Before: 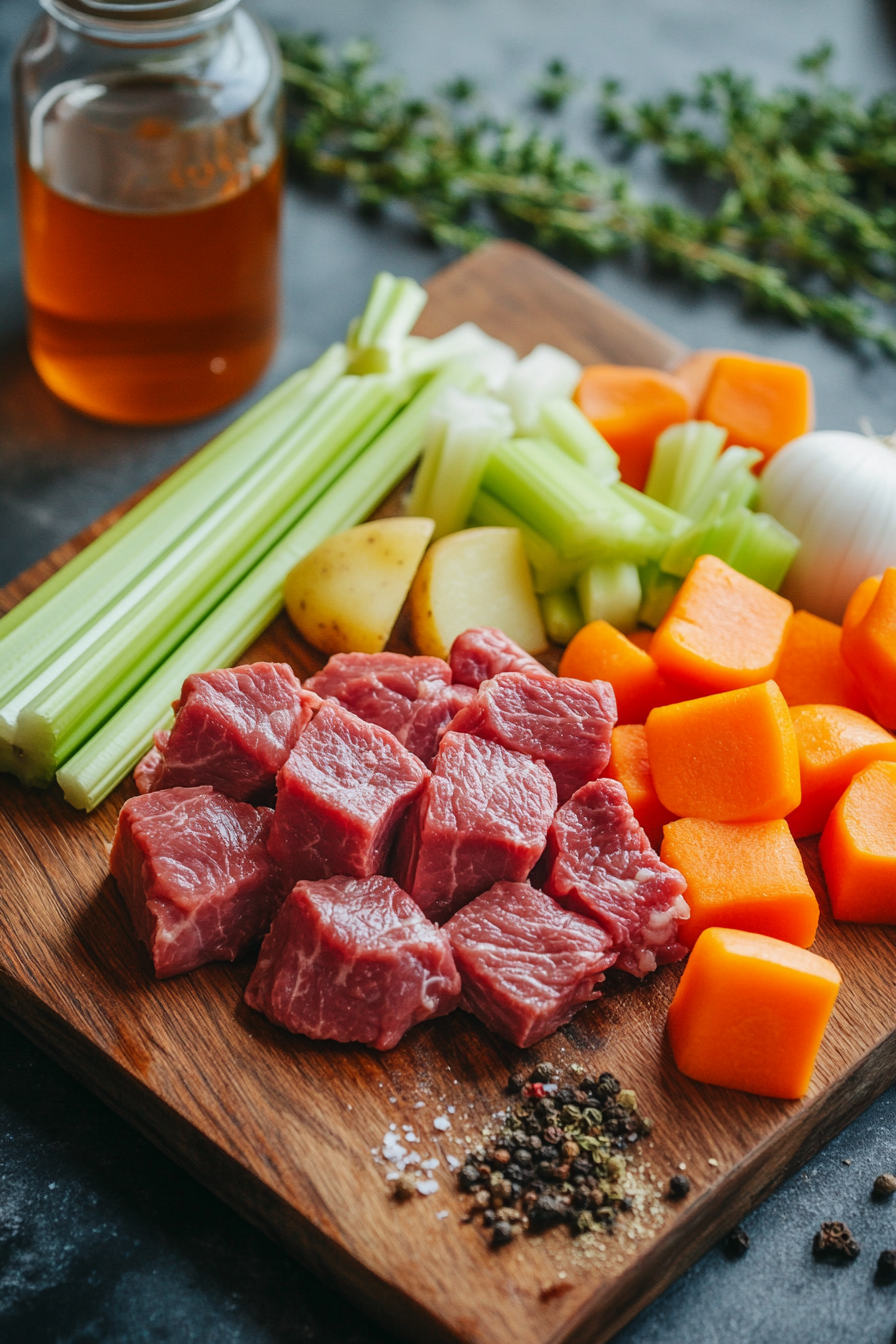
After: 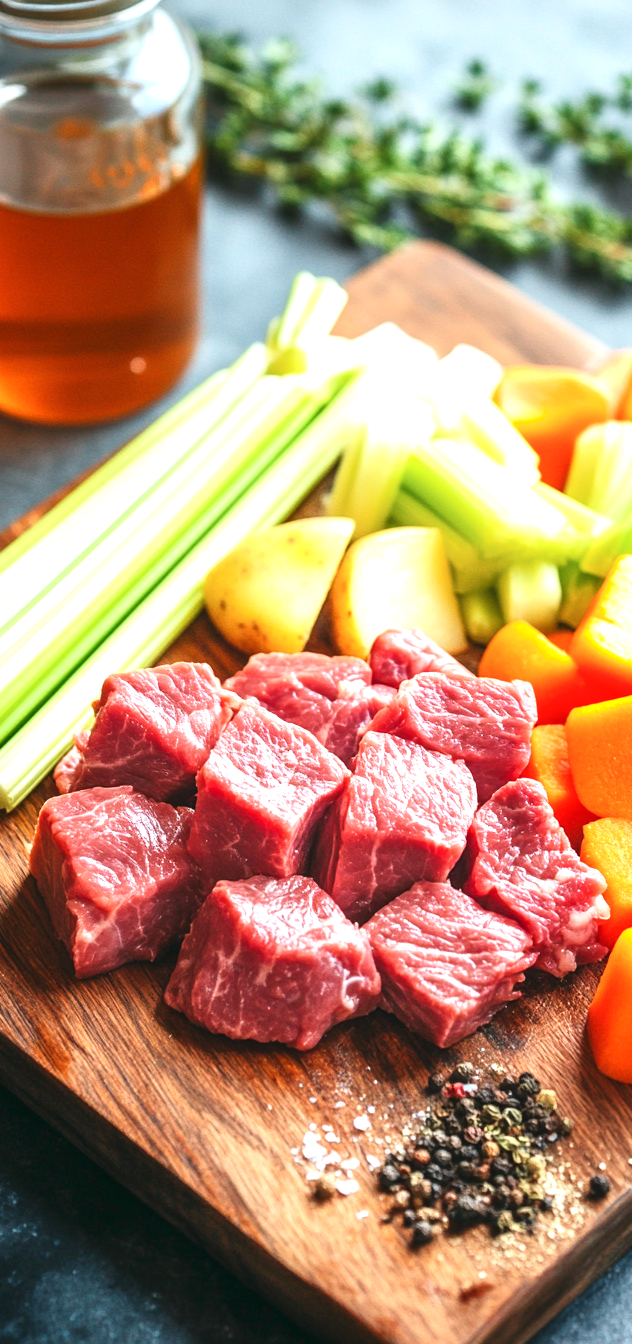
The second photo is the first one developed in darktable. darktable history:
shadows and highlights: shadows -28.5, highlights 30.05
exposure: black level correction 0, exposure 1.2 EV, compensate highlight preservation false
crop and rotate: left 9.023%, right 20.34%
